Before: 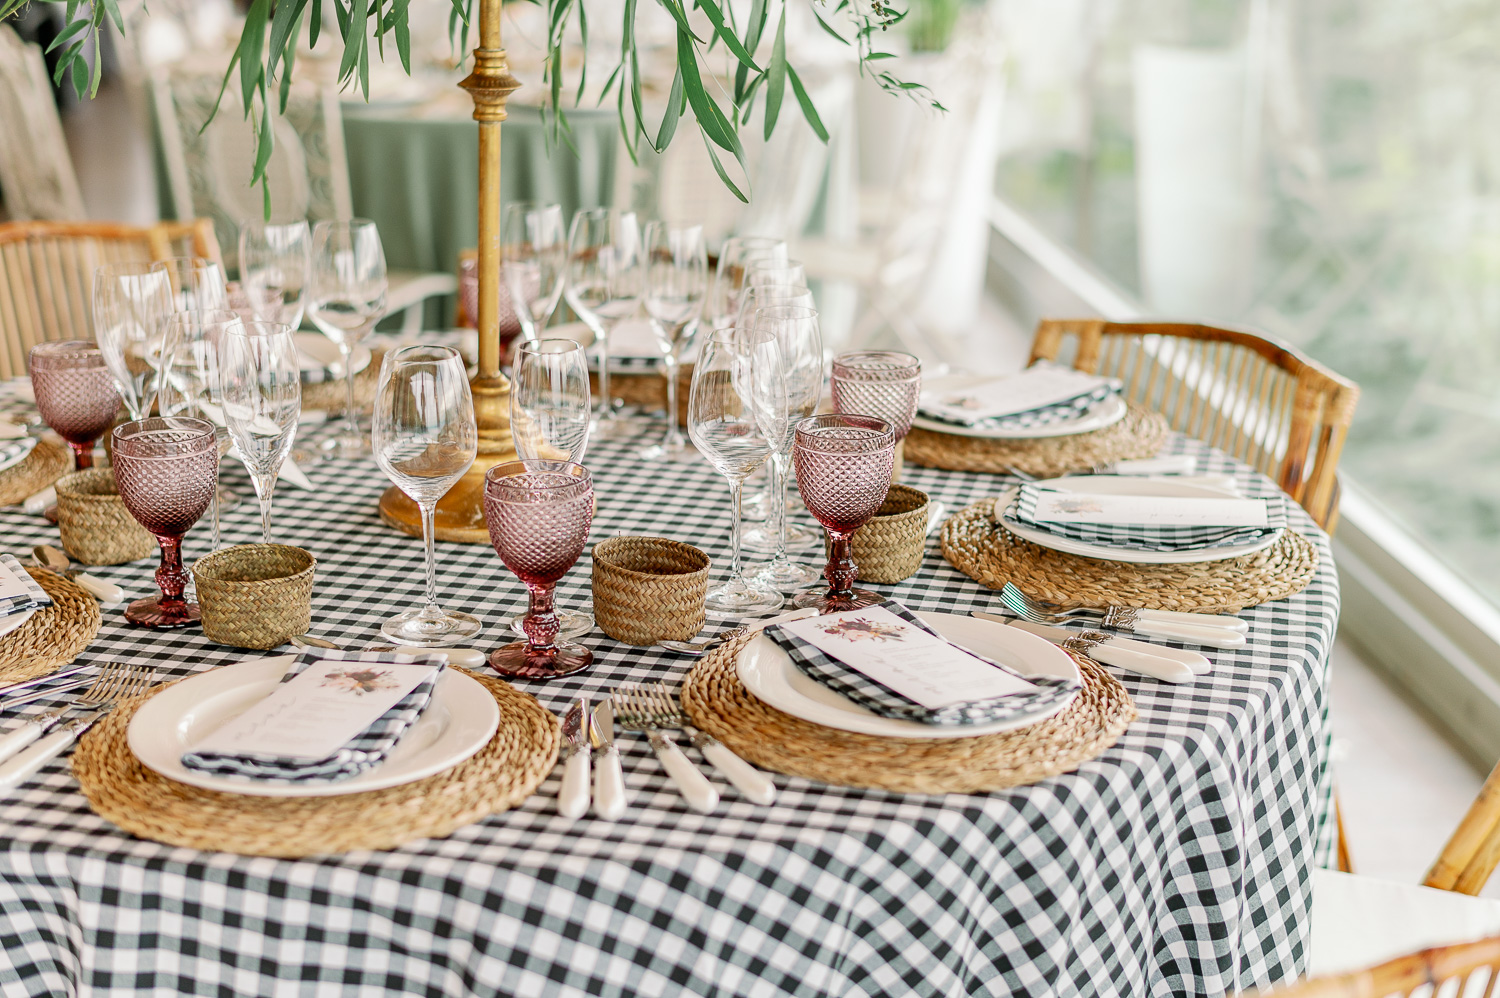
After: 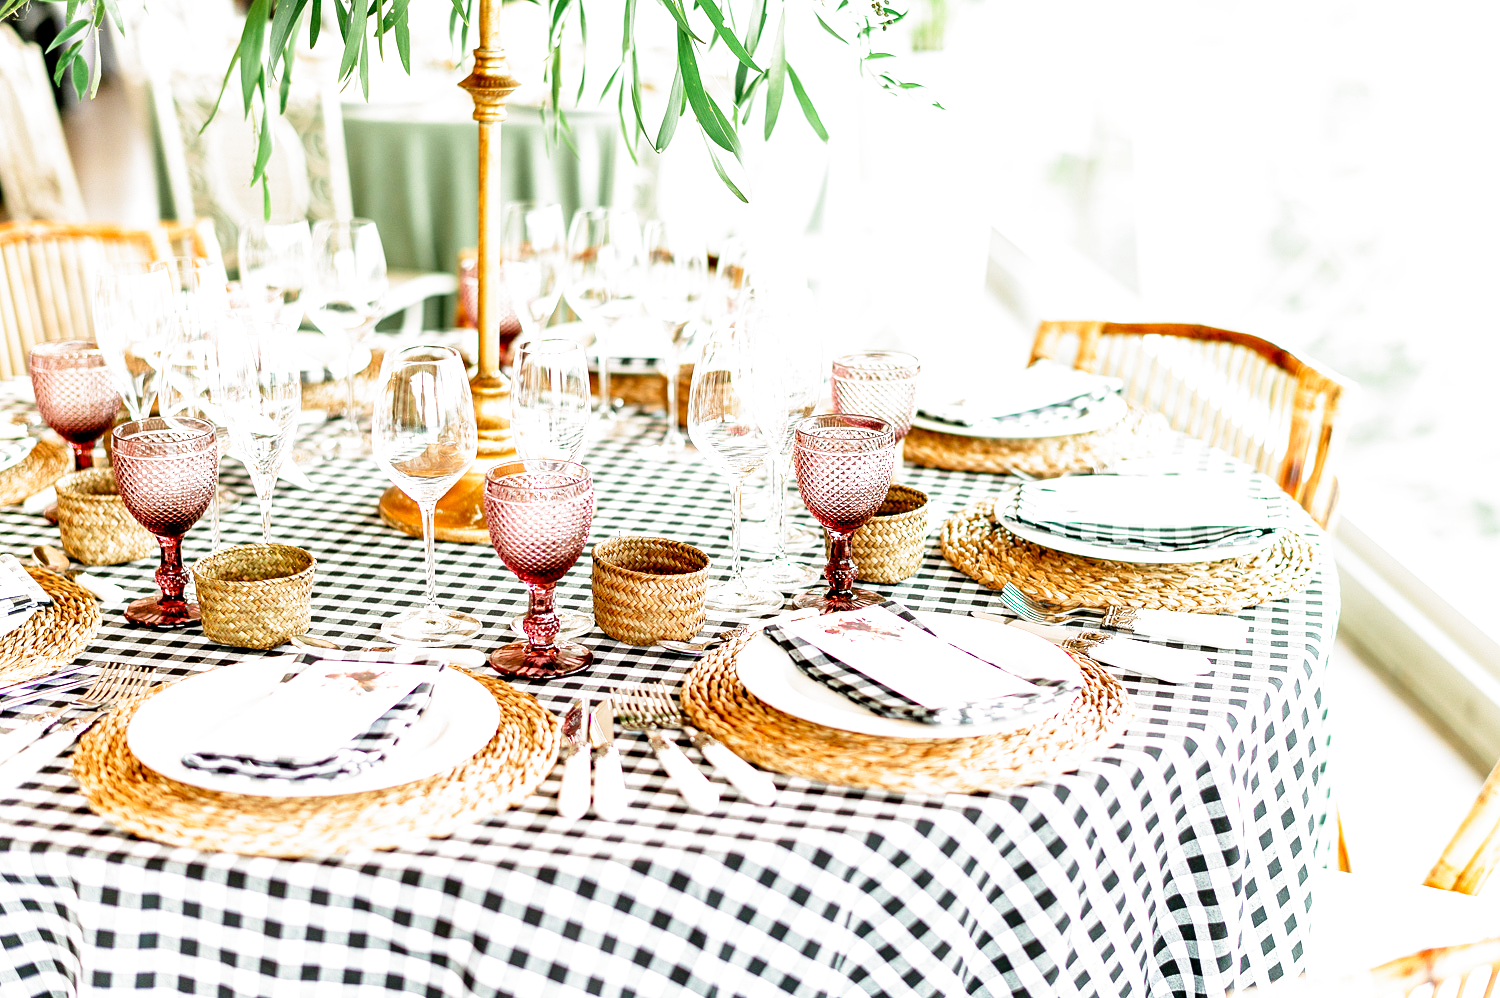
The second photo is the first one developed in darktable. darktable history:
filmic rgb "[Sony A7 II - natural]": middle gray luminance 8.8%, black relative exposure -6.3 EV, white relative exposure 2.7 EV, threshold 6 EV, target black luminance 0%, hardness 4.74, latitude 73.47%, contrast 1.332, shadows ↔ highlights balance 10.13%, add noise in highlights 0, preserve chrominance no, color science v3 (2019), use custom middle-gray values true, iterations of high-quality reconstruction 0, contrast in highlights soft, enable highlight reconstruction true
